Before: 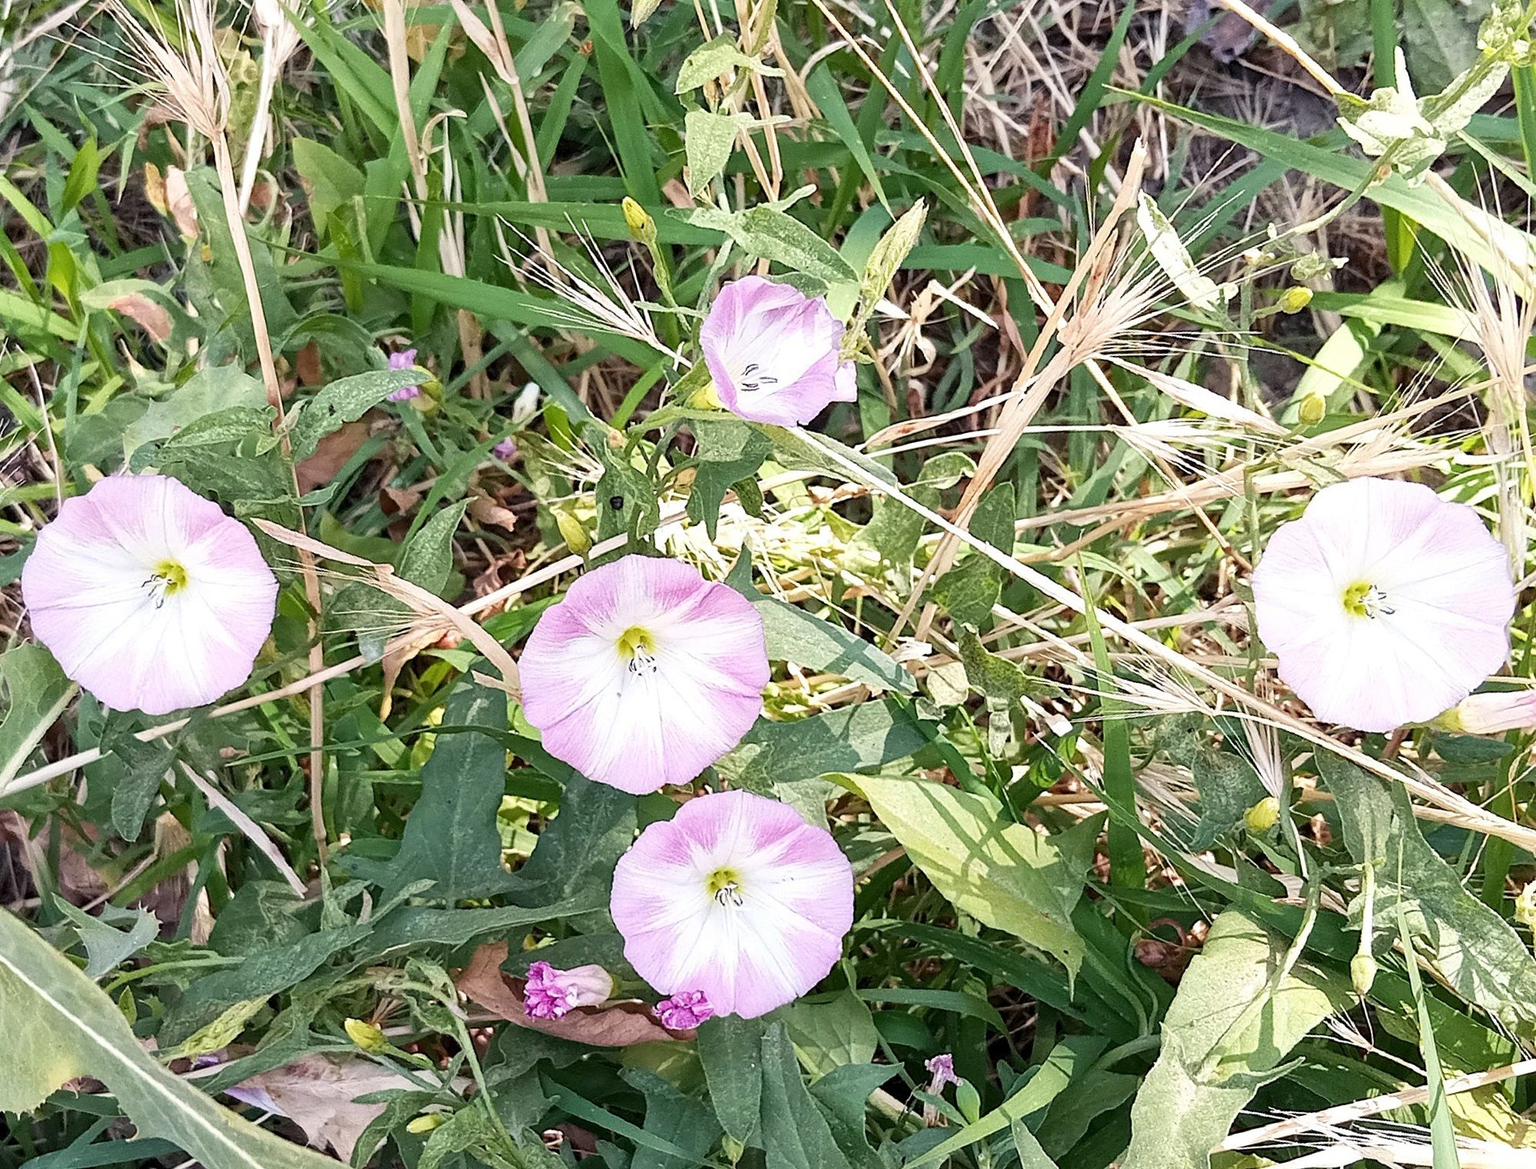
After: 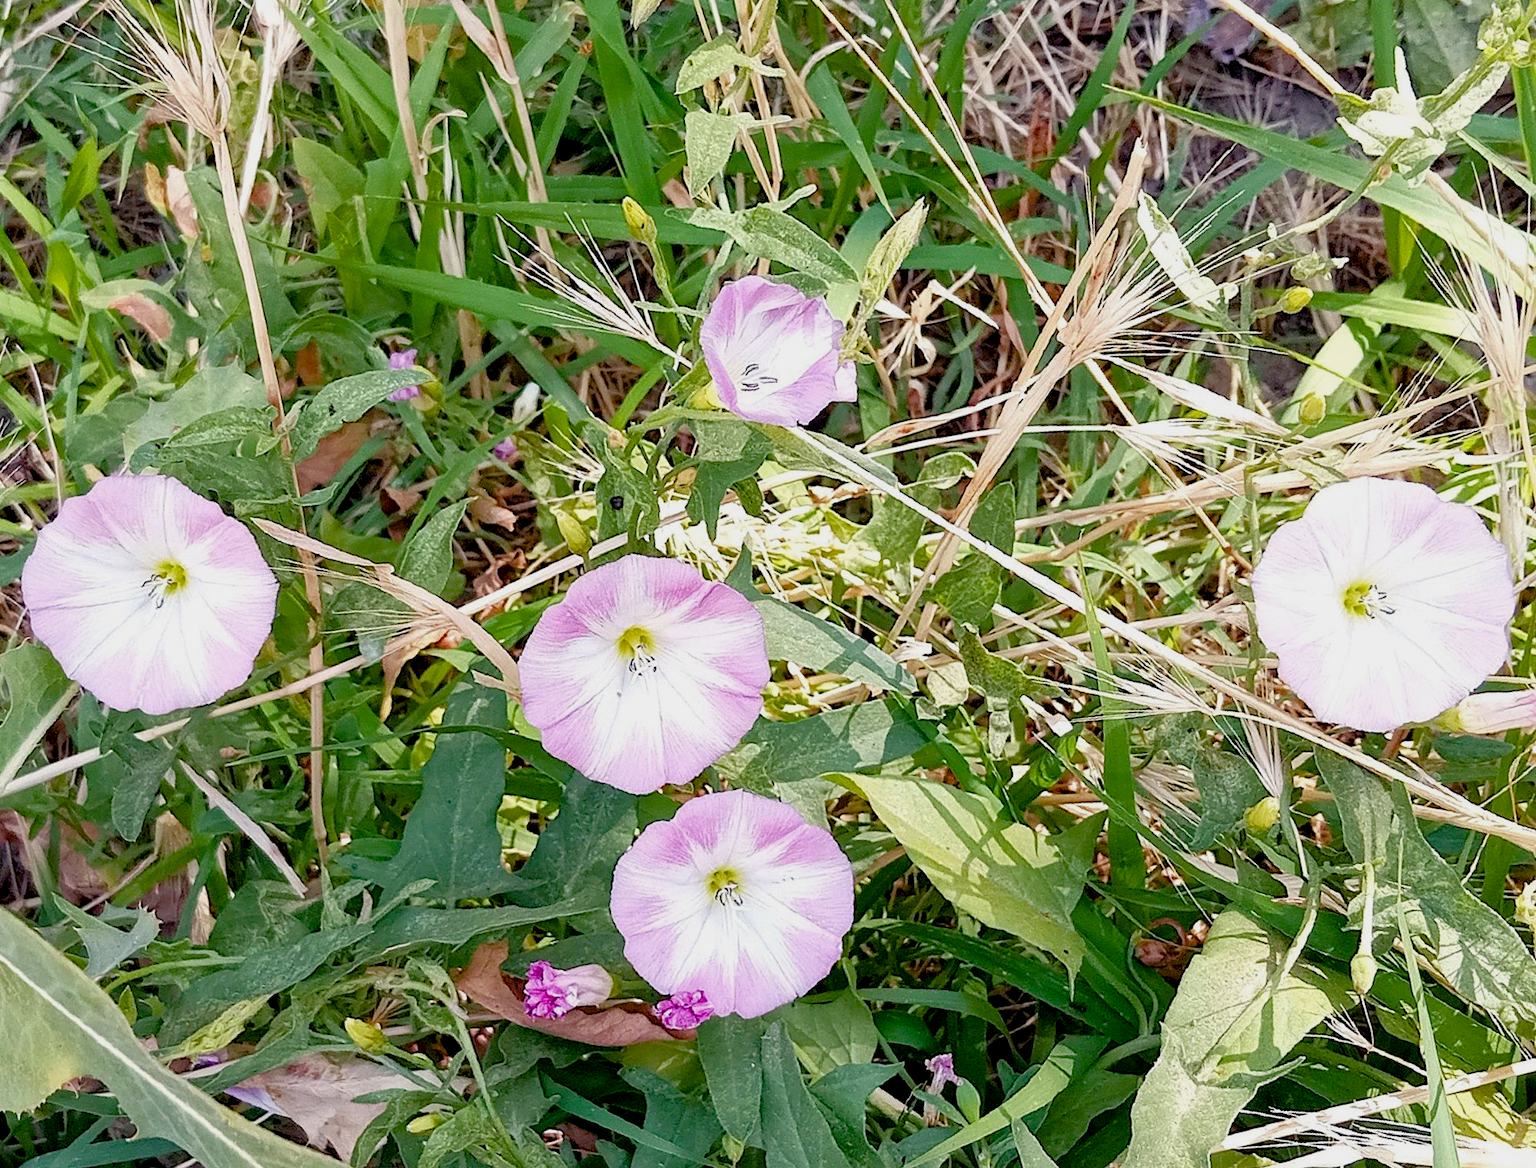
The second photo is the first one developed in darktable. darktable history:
tone equalizer: -8 EV 0.258 EV, -7 EV 0.449 EV, -6 EV 0.398 EV, -5 EV 0.276 EV, -3 EV -0.274 EV, -2 EV -0.397 EV, -1 EV -0.425 EV, +0 EV -0.224 EV, edges refinement/feathering 500, mask exposure compensation -1.57 EV, preserve details no
contrast brightness saturation: contrast 0.046
exposure: black level correction 0.01, exposure 0.117 EV, compensate highlight preservation false
color balance rgb: perceptual saturation grading › global saturation 20%, perceptual saturation grading › highlights -25.392%, perceptual saturation grading › shadows 24.237%, global vibrance 19.54%
